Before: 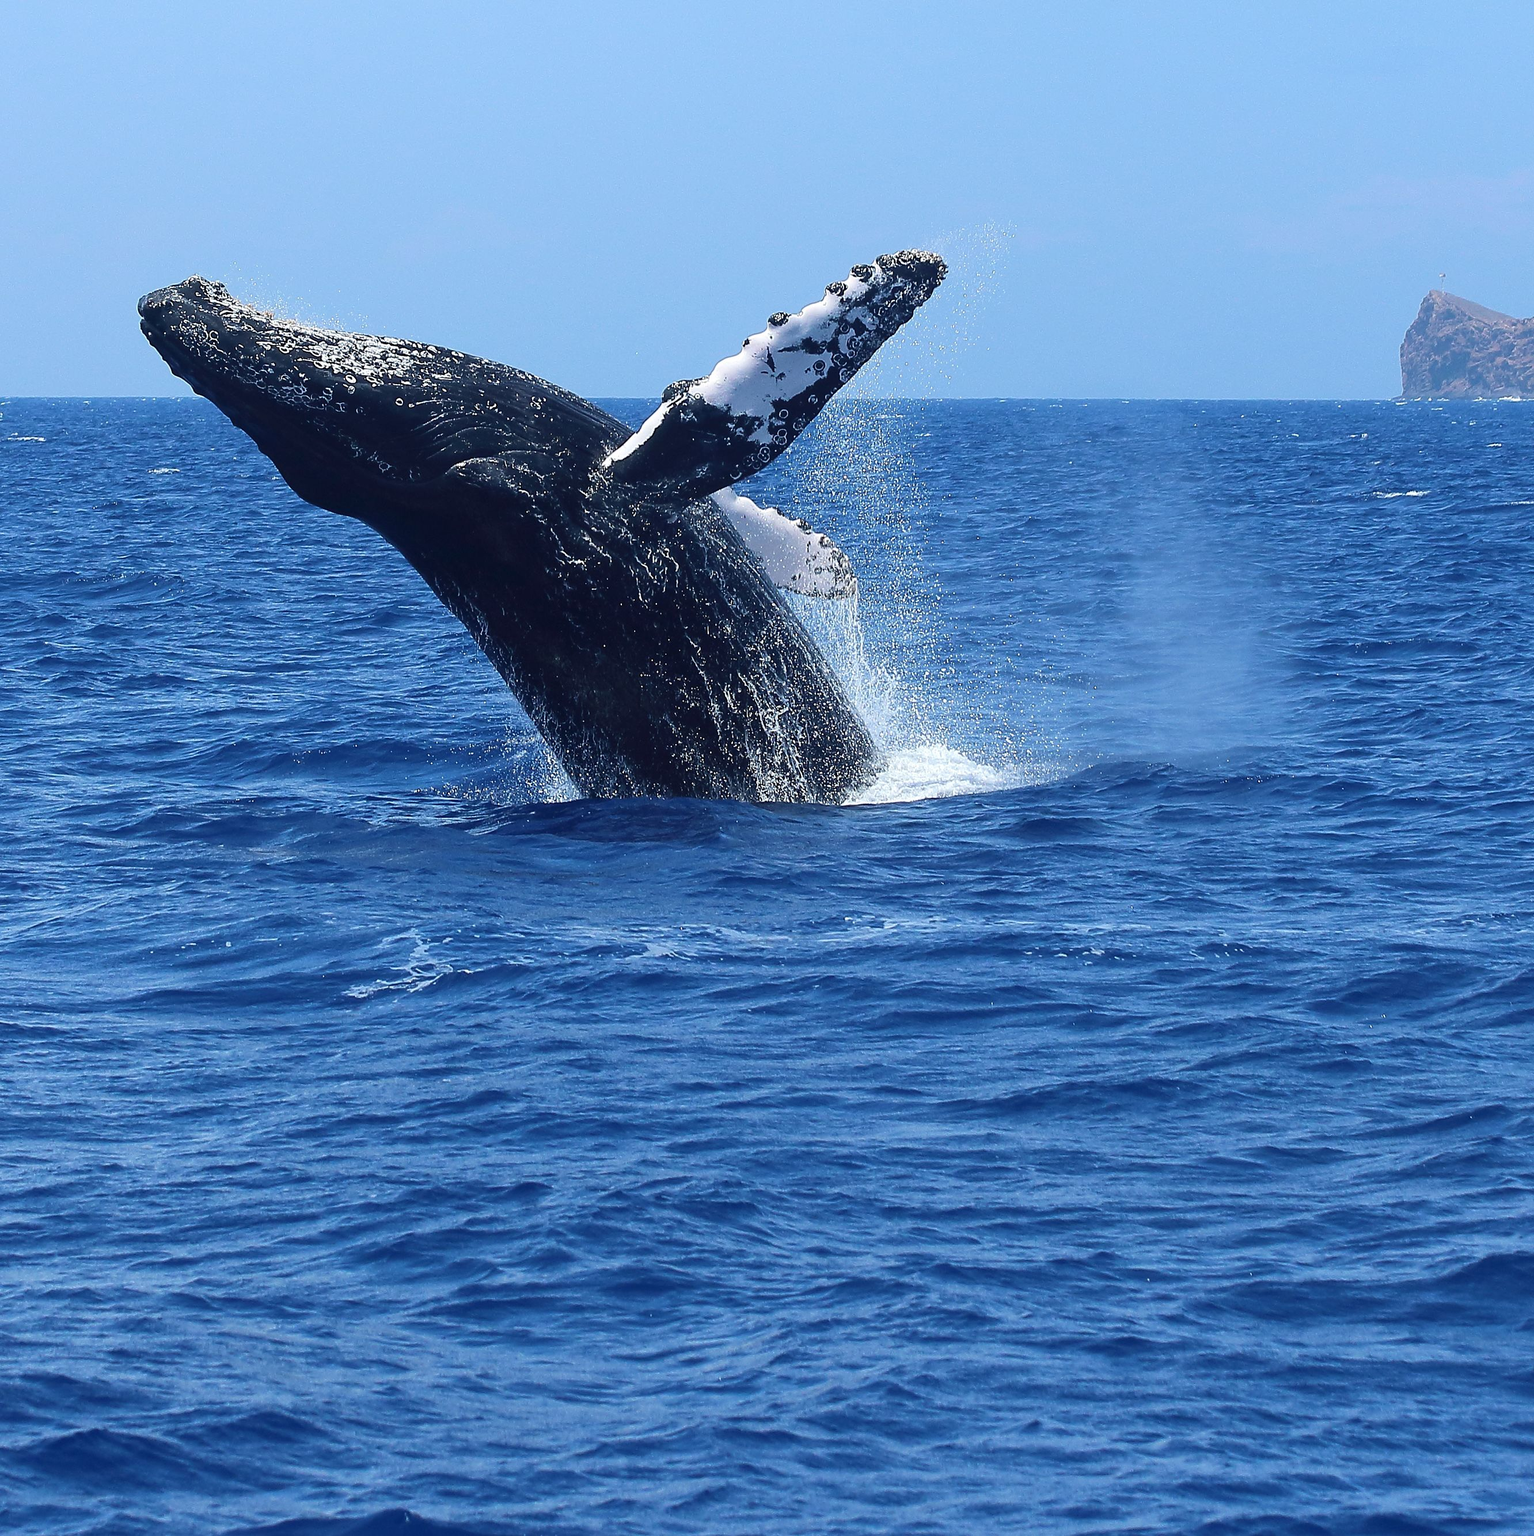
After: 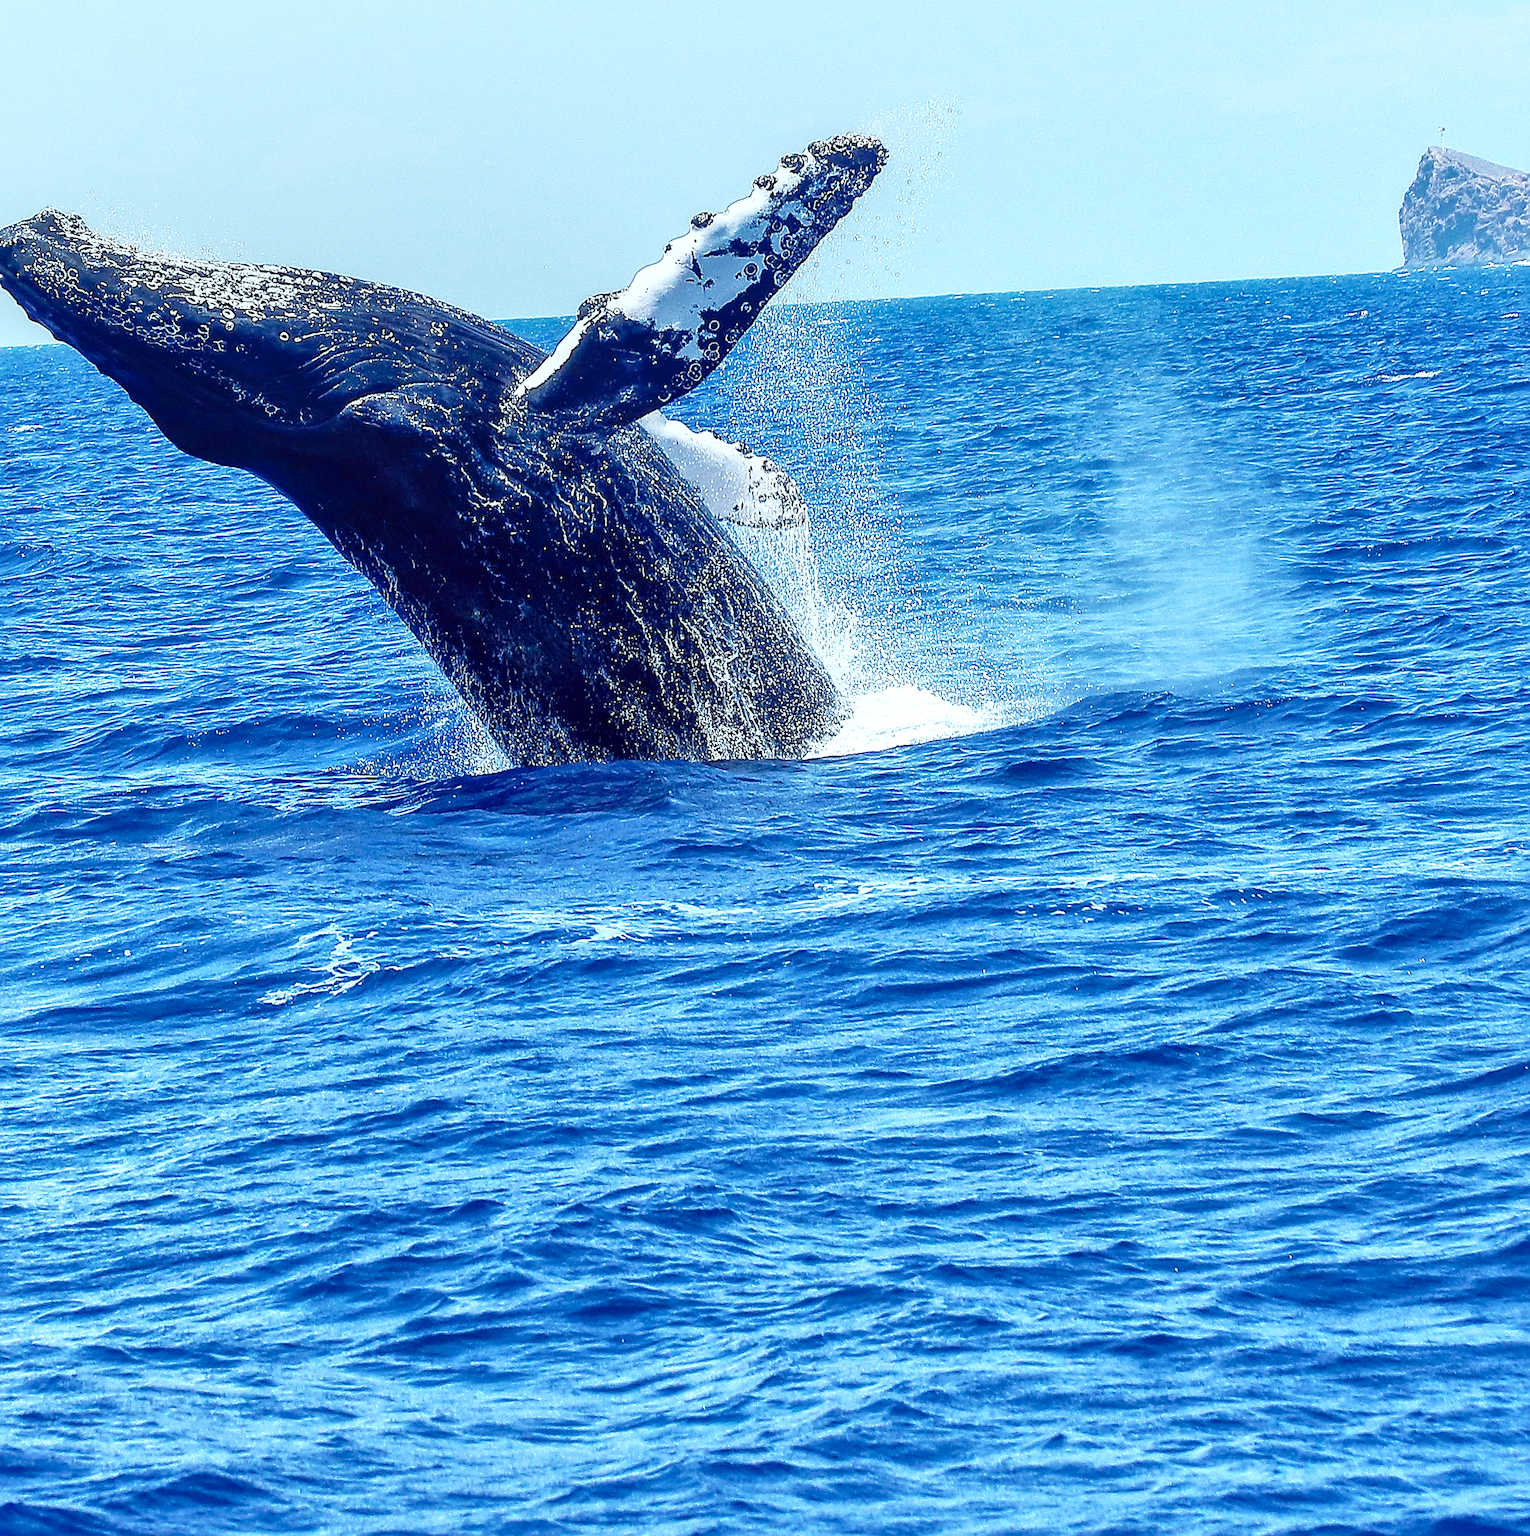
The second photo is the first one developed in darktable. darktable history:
local contrast: highlights 57%, detail 146%
crop and rotate: angle 3.23°, left 5.924%, top 5.686%
shadows and highlights: highlights color adjustment 49.59%
base curve: curves: ch0 [(0, 0) (0.012, 0.01) (0.073, 0.168) (0.31, 0.711) (0.645, 0.957) (1, 1)], preserve colors none
color correction: highlights a* -5.01, highlights b* -4.4, shadows a* 3.84, shadows b* 4.48
tone equalizer: smoothing diameter 24.98%, edges refinement/feathering 5.98, preserve details guided filter
sharpen: on, module defaults
